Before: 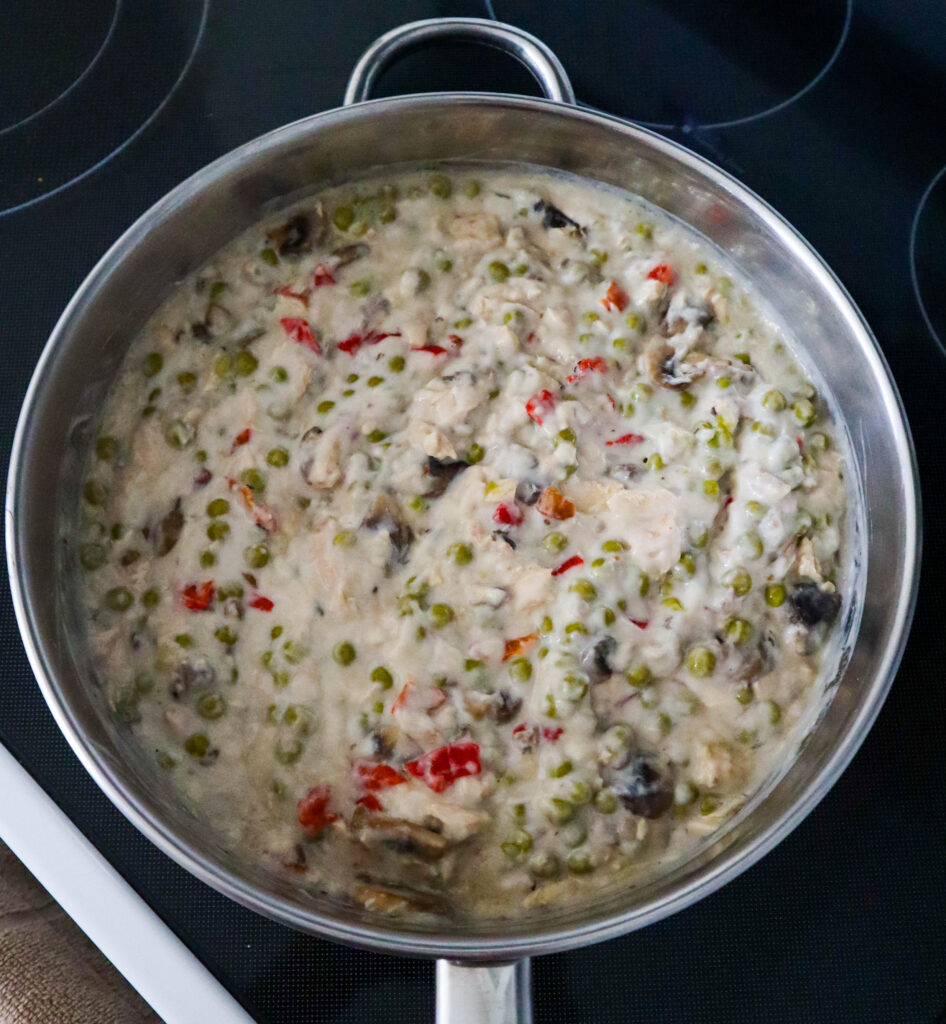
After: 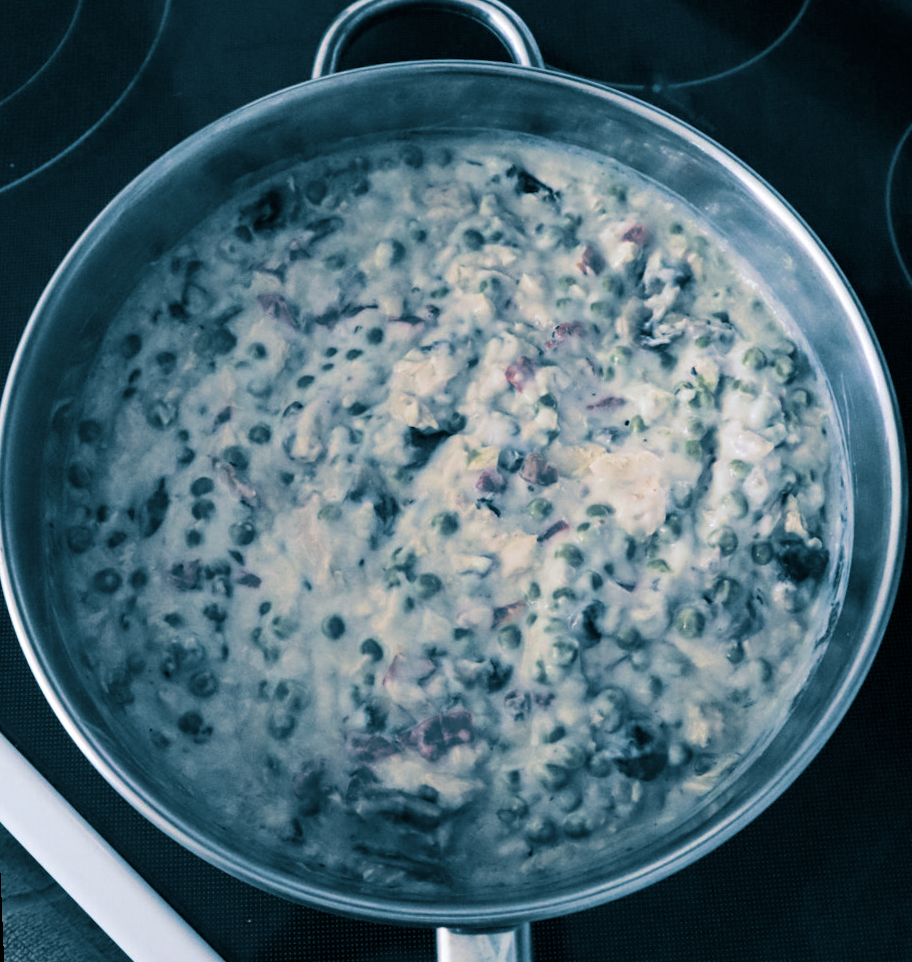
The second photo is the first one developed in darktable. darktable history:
rotate and perspective: rotation -2.12°, lens shift (vertical) 0.009, lens shift (horizontal) -0.008, automatic cropping original format, crop left 0.036, crop right 0.964, crop top 0.05, crop bottom 0.959
split-toning: shadows › hue 212.4°, balance -70
